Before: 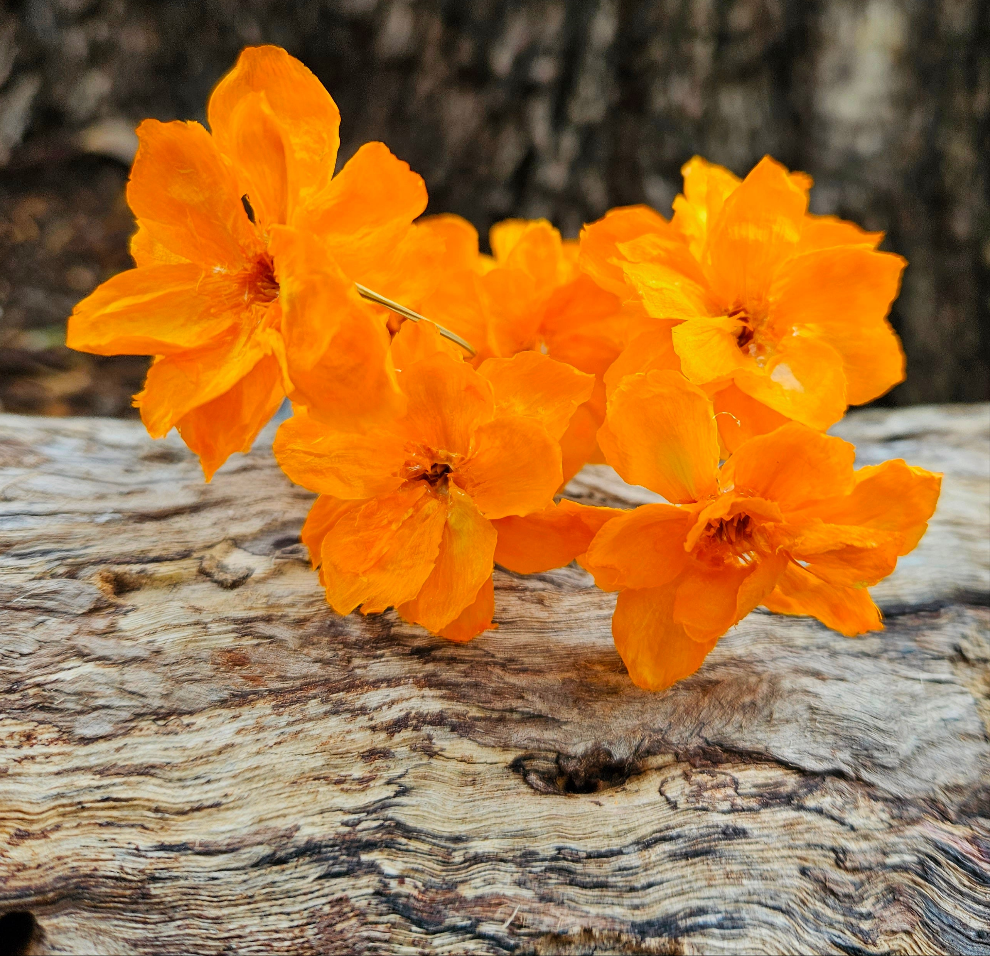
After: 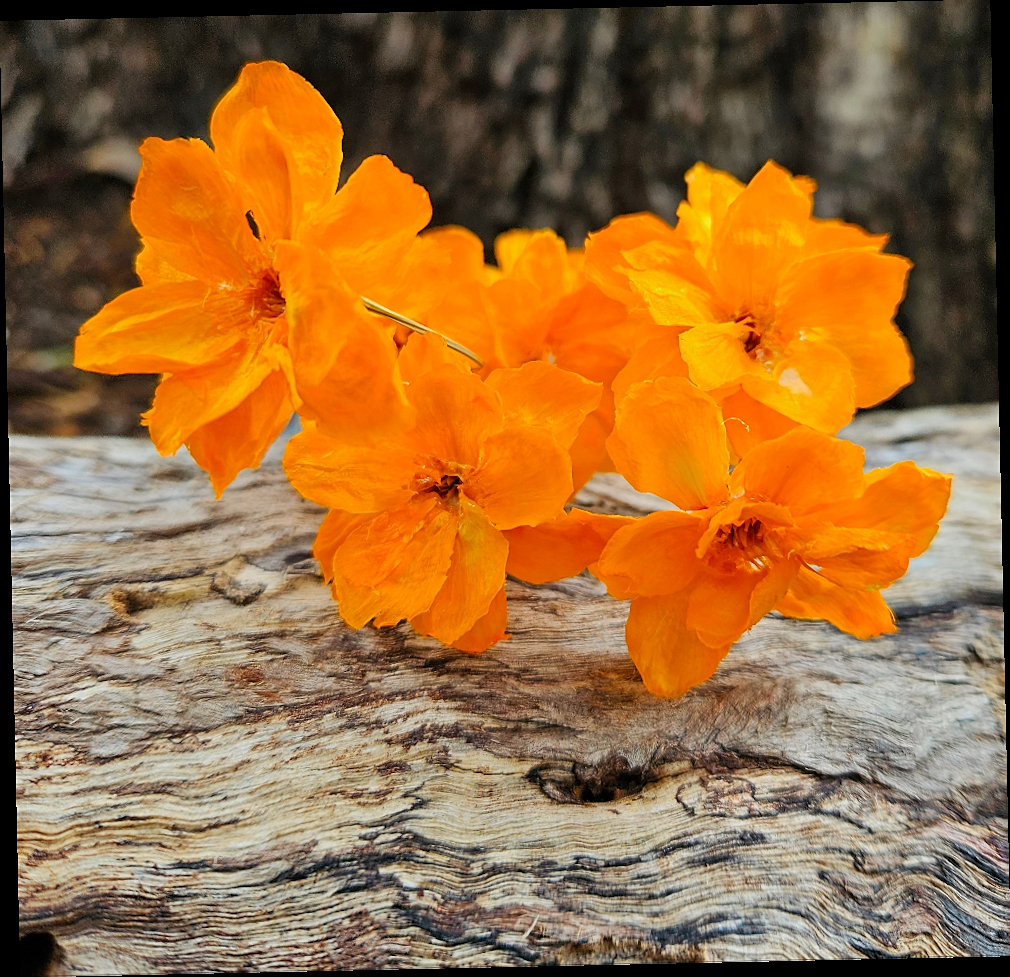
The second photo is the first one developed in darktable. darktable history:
rotate and perspective: rotation -1.24°, automatic cropping off
sharpen: radius 1.458, amount 0.398, threshold 1.271
exposure: compensate highlight preservation false
